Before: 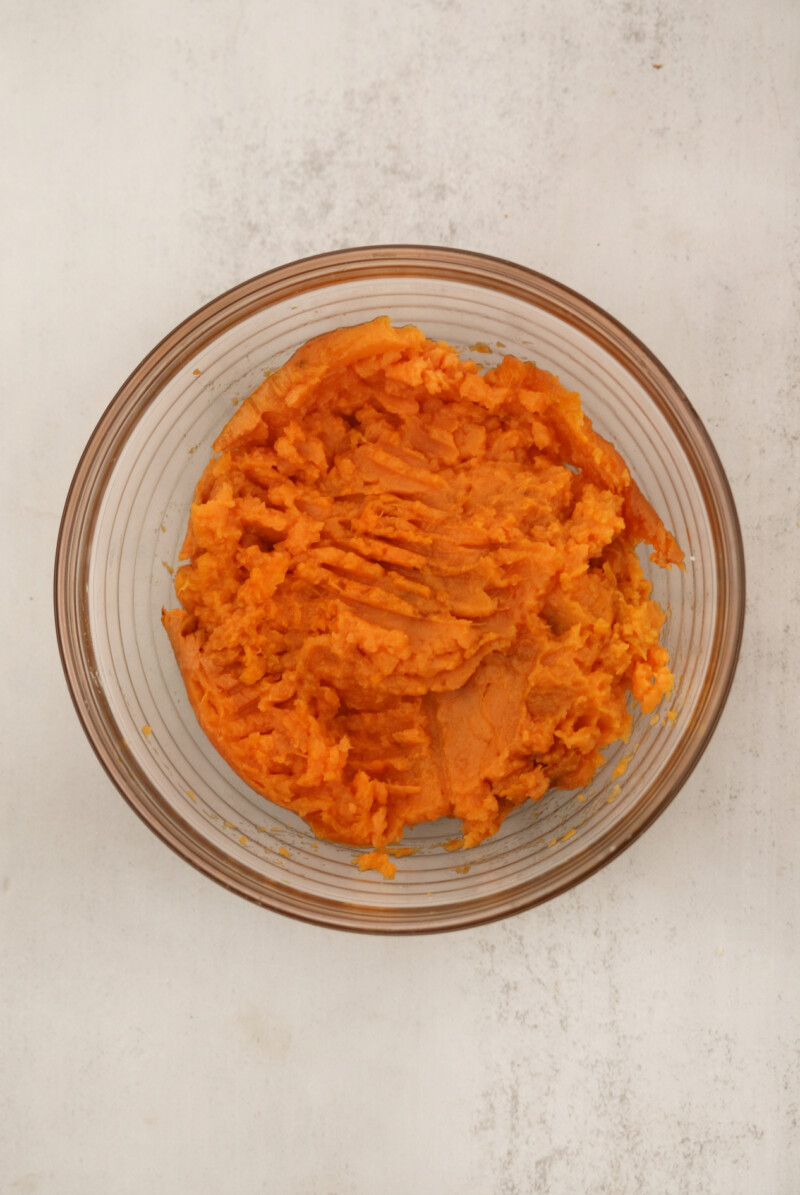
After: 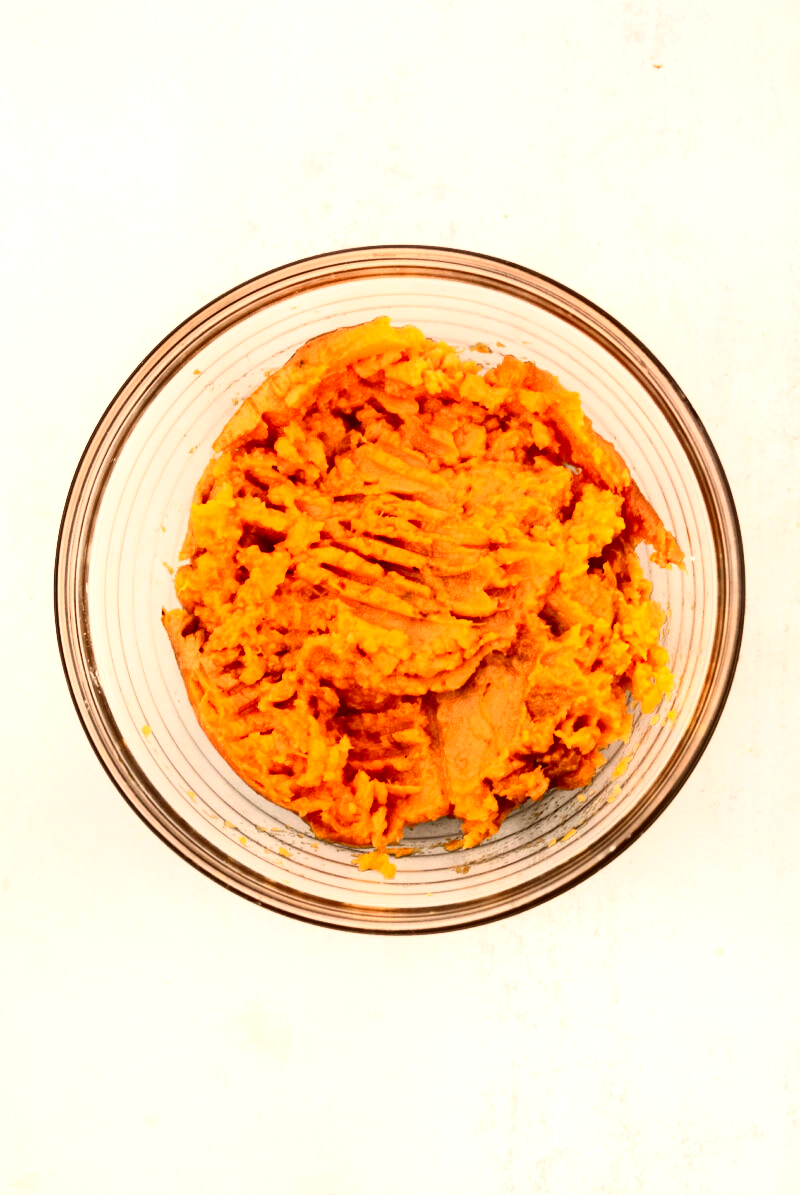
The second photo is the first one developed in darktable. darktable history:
contrast brightness saturation: contrast 0.405, brightness 0.054, saturation 0.249
tone equalizer: -8 EV -1.12 EV, -7 EV -1 EV, -6 EV -0.901 EV, -5 EV -0.569 EV, -3 EV 0.567 EV, -2 EV 0.877 EV, -1 EV 1.01 EV, +0 EV 1.06 EV, edges refinement/feathering 500, mask exposure compensation -1.57 EV, preserve details no
